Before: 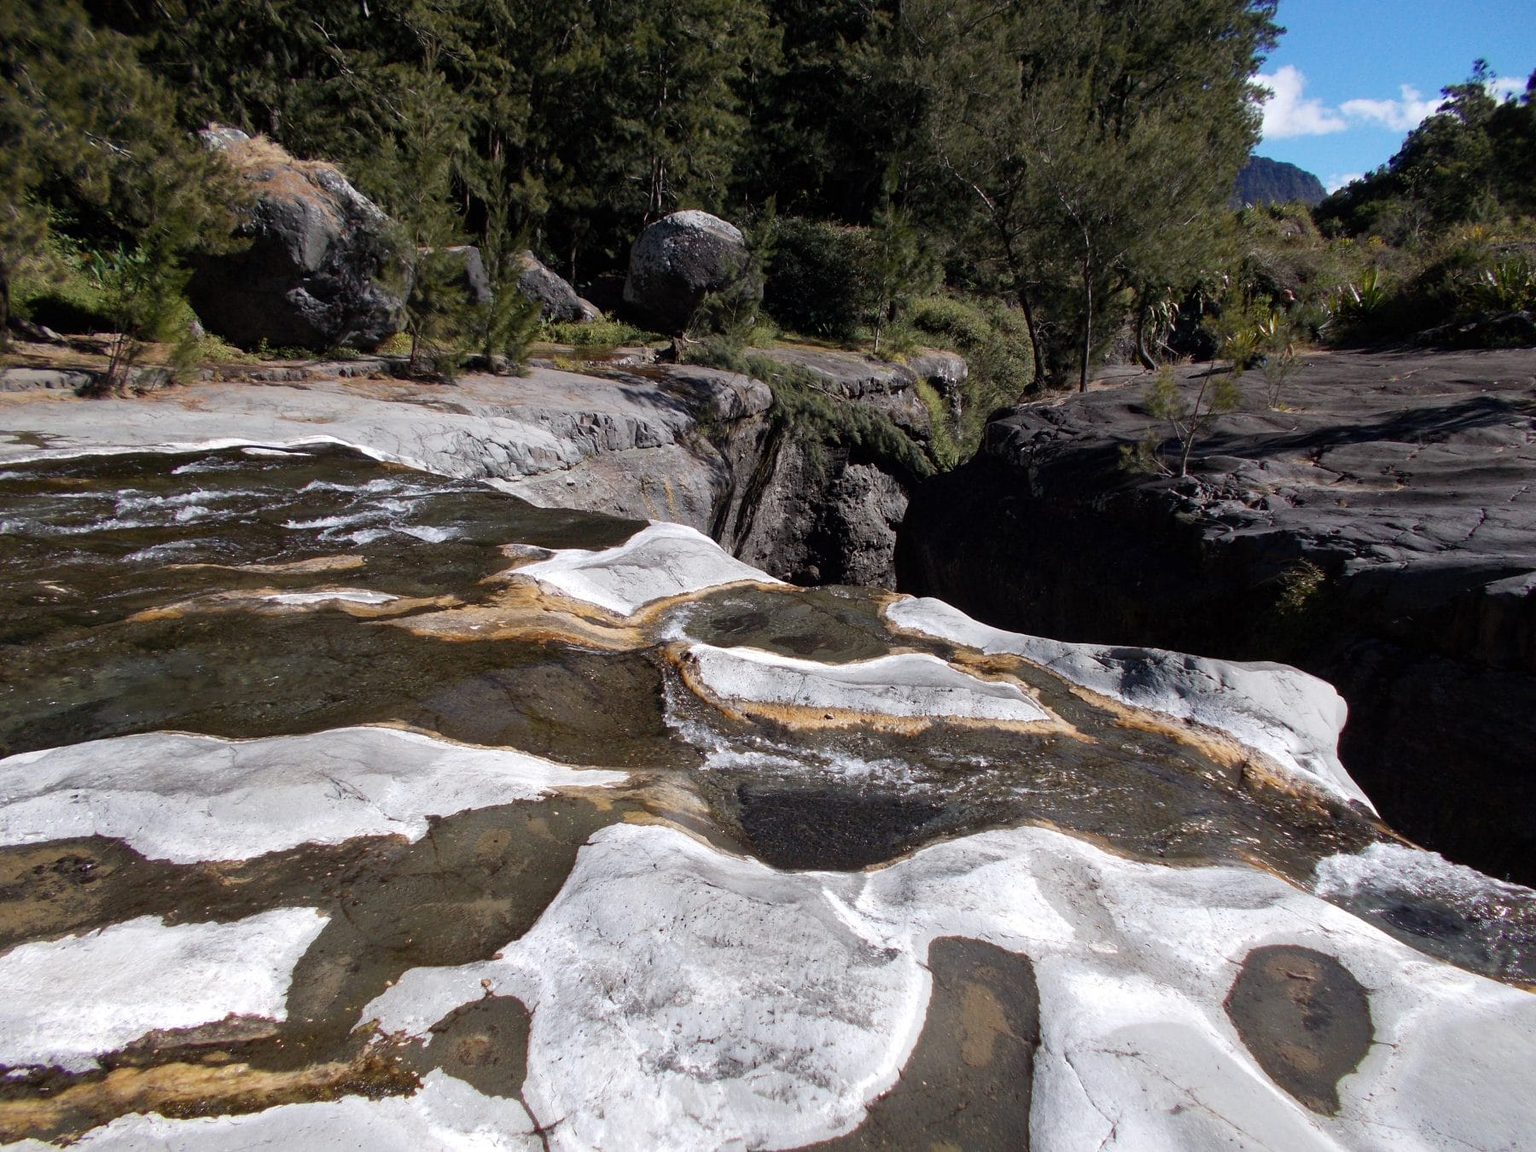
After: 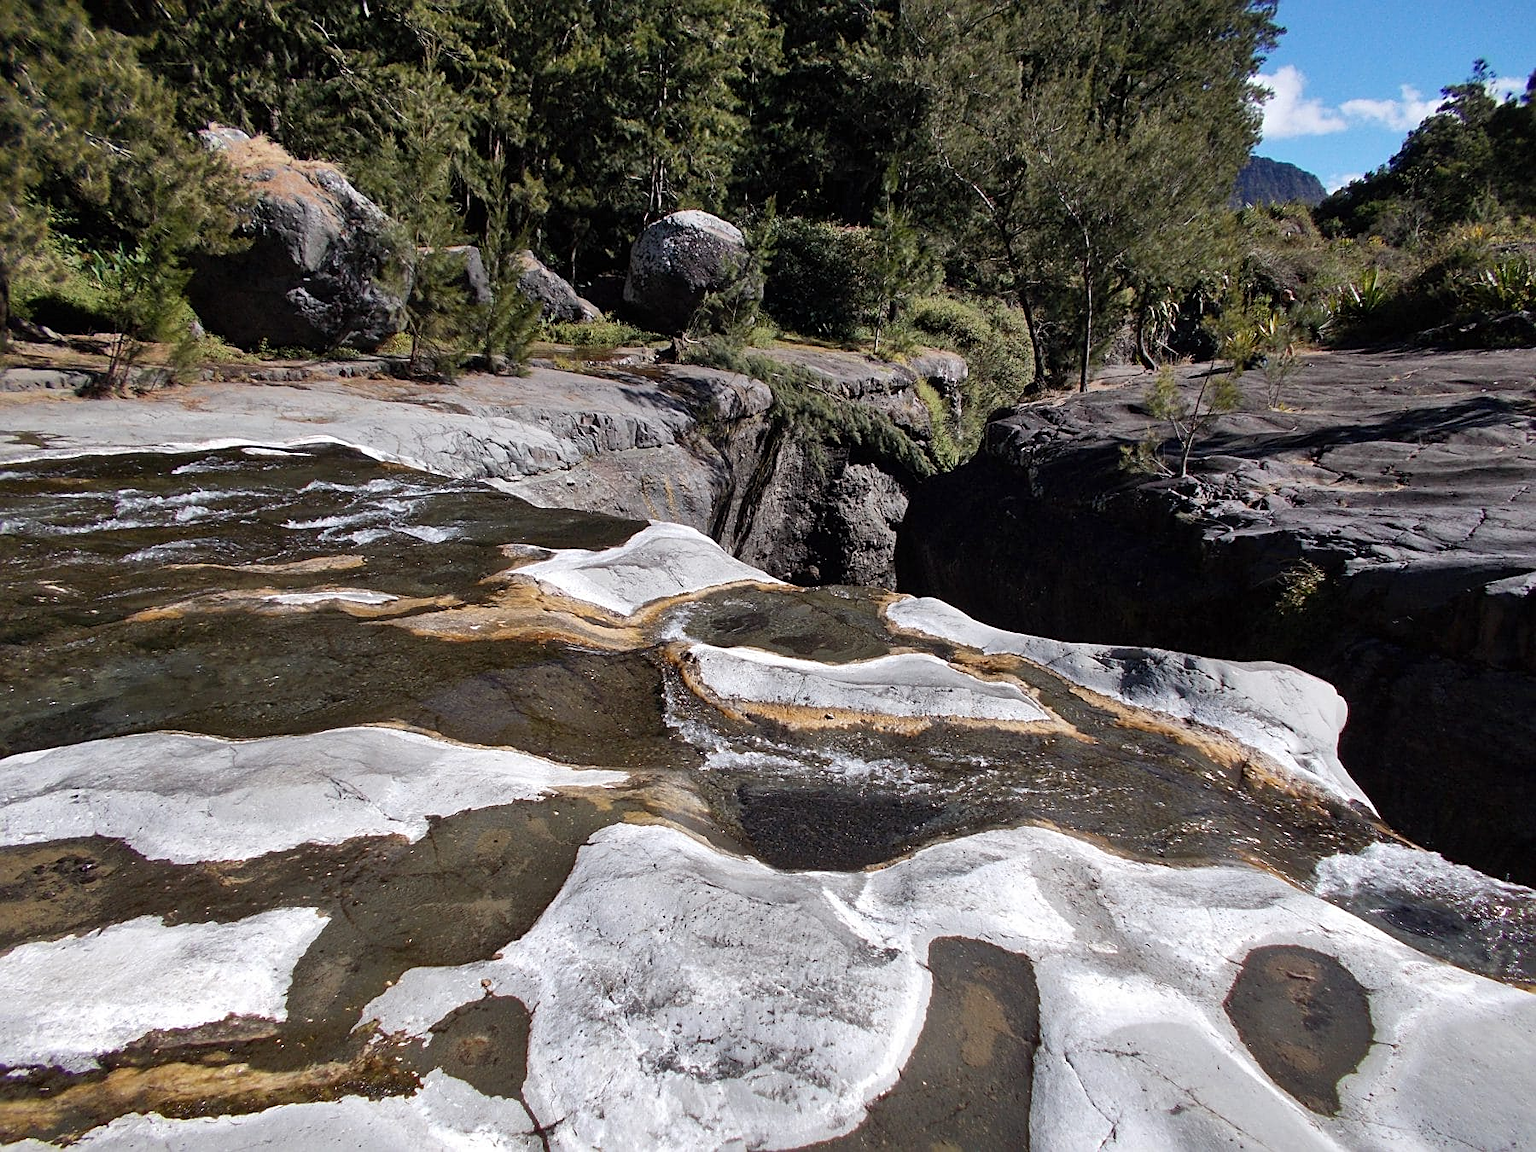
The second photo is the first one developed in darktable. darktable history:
sharpen: amount 0.55
shadows and highlights: soften with gaussian
